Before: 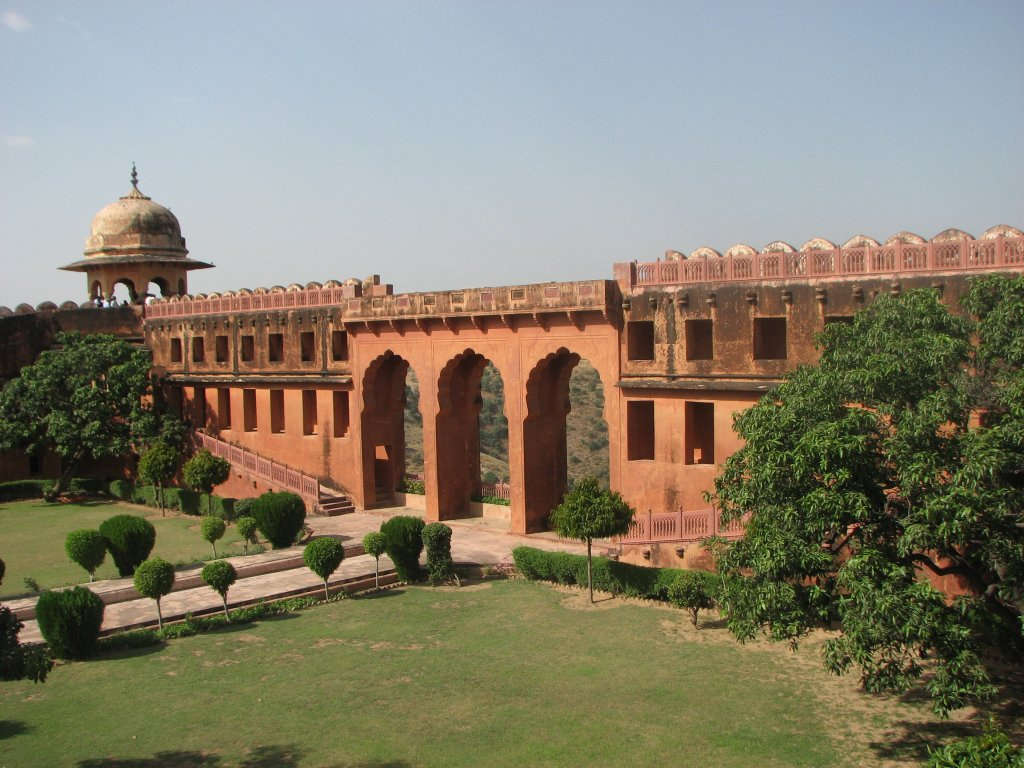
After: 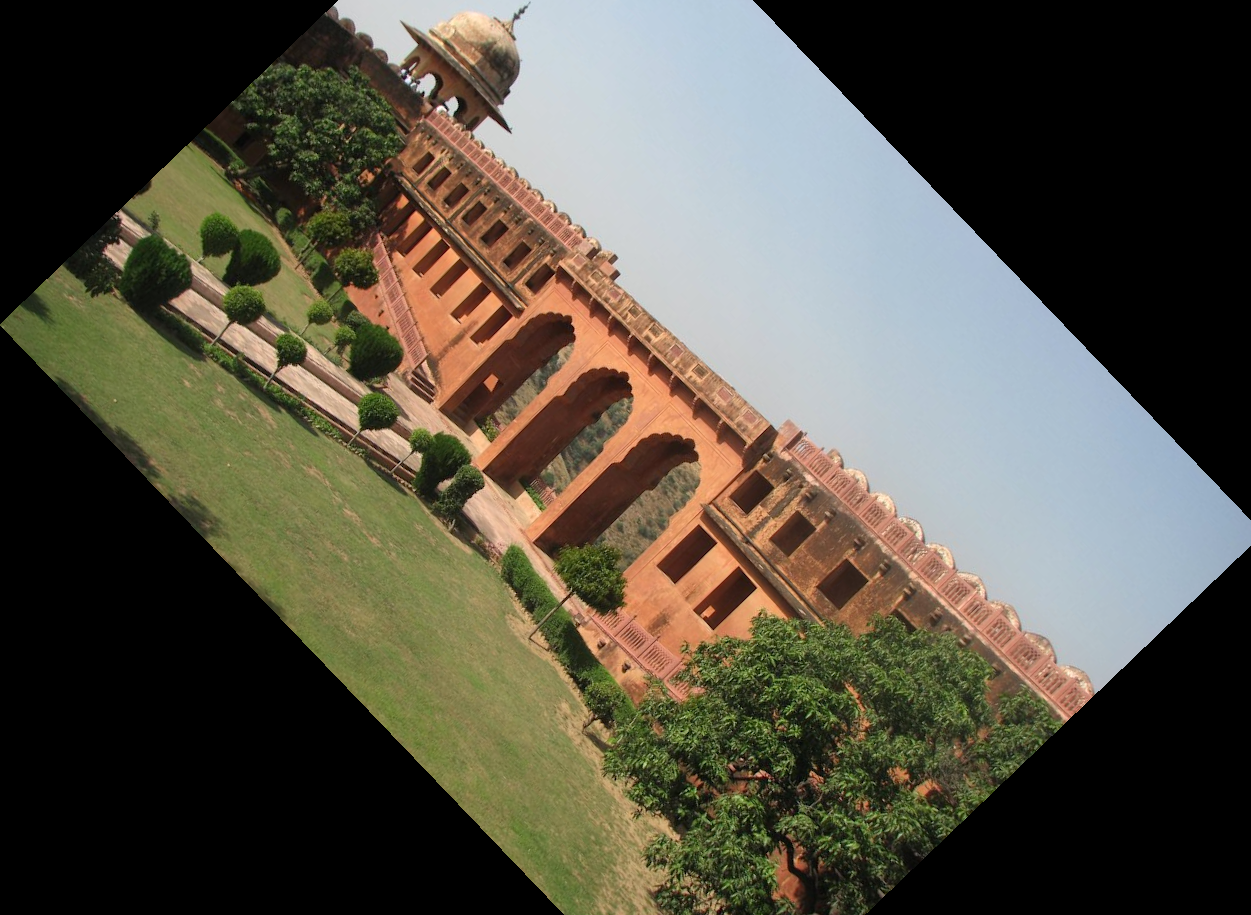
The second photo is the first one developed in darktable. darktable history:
crop and rotate: angle -46.26°, top 16.234%, right 0.912%, bottom 11.704%
exposure: exposure 0.127 EV, compensate highlight preservation false
